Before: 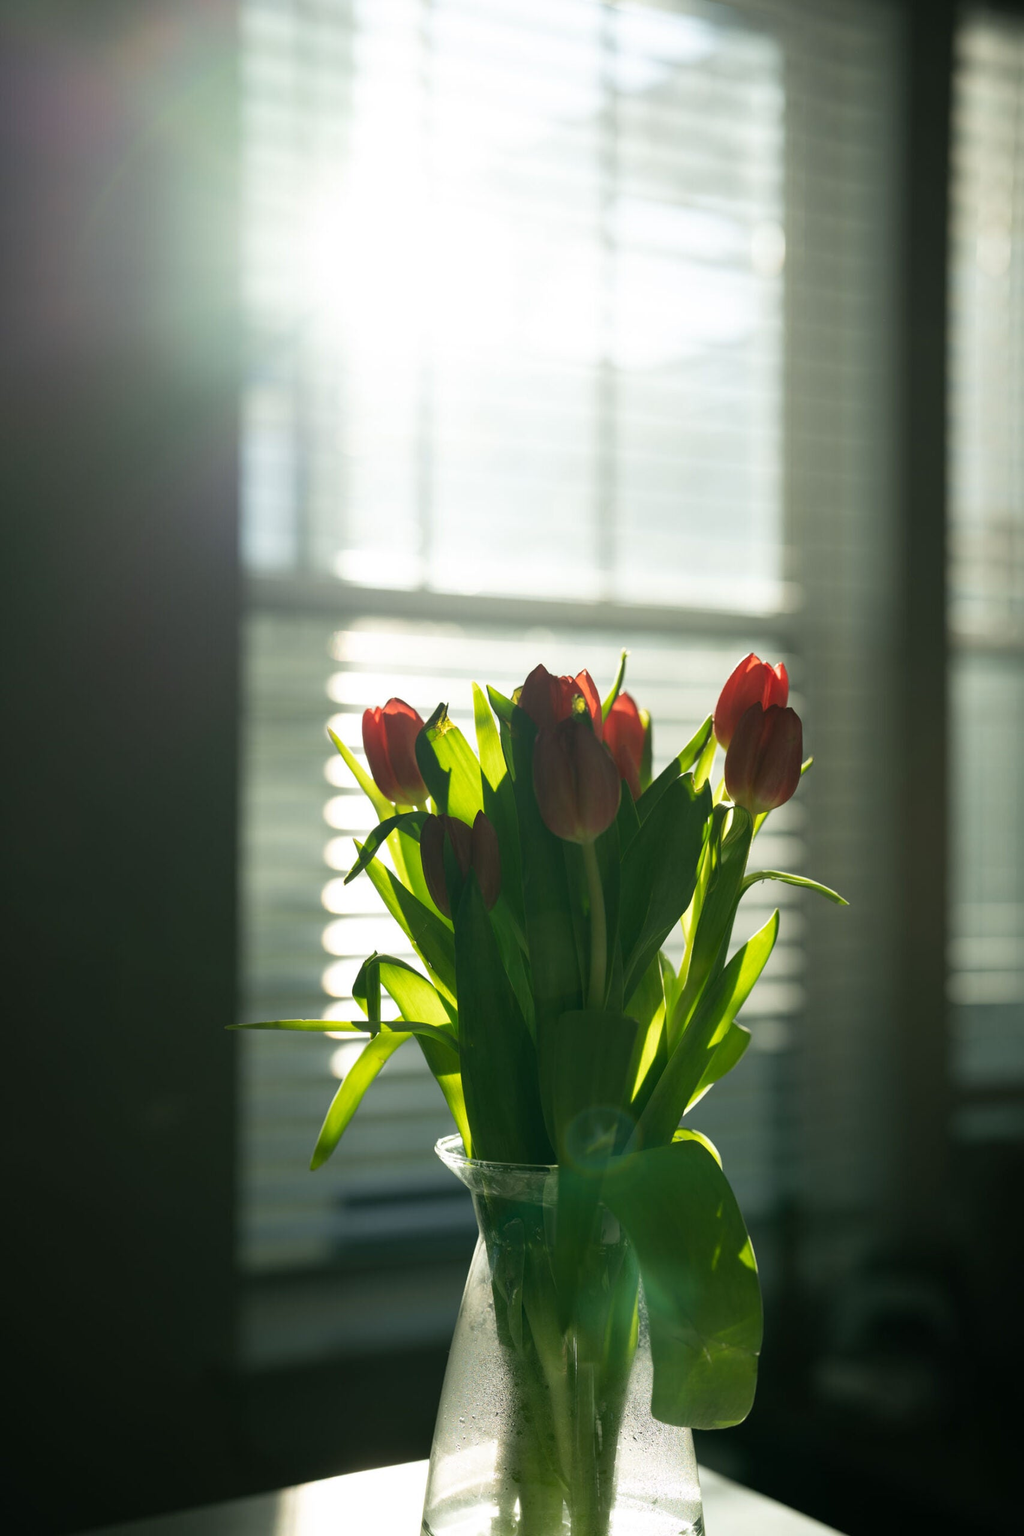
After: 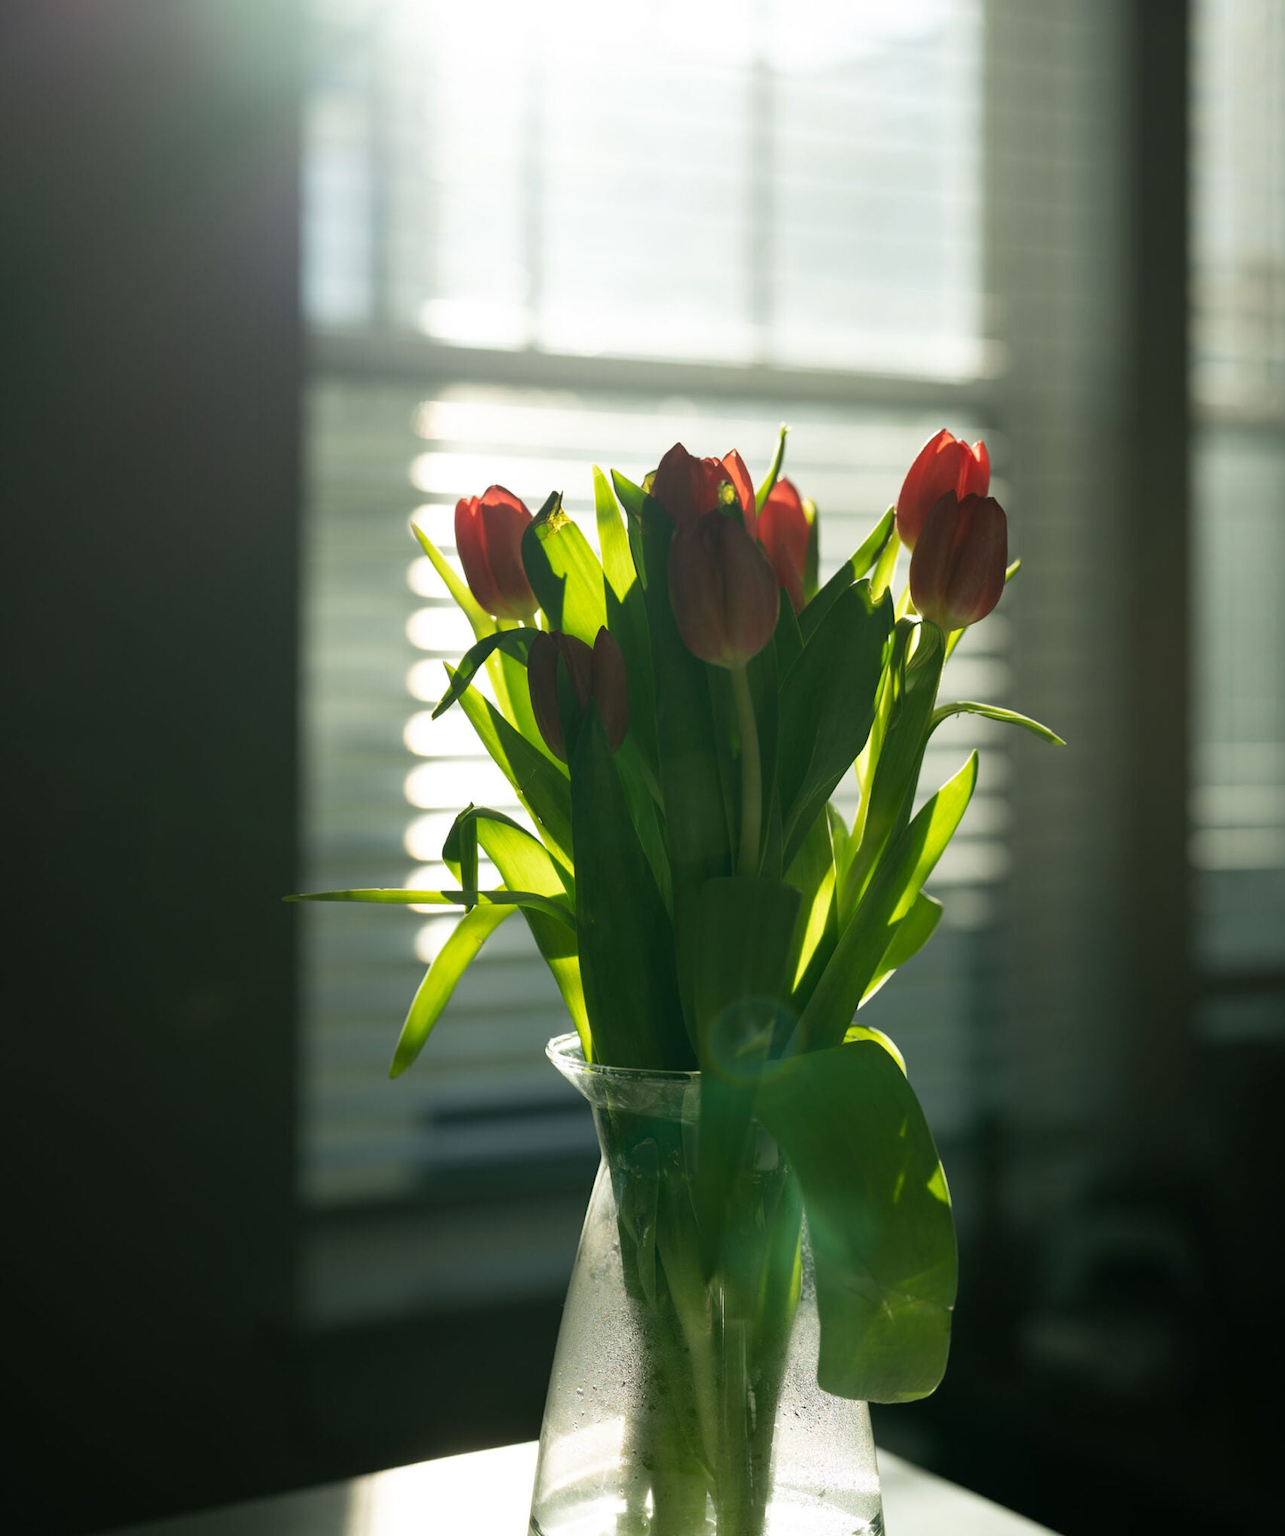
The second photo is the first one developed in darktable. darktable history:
crop and rotate: top 20.278%
